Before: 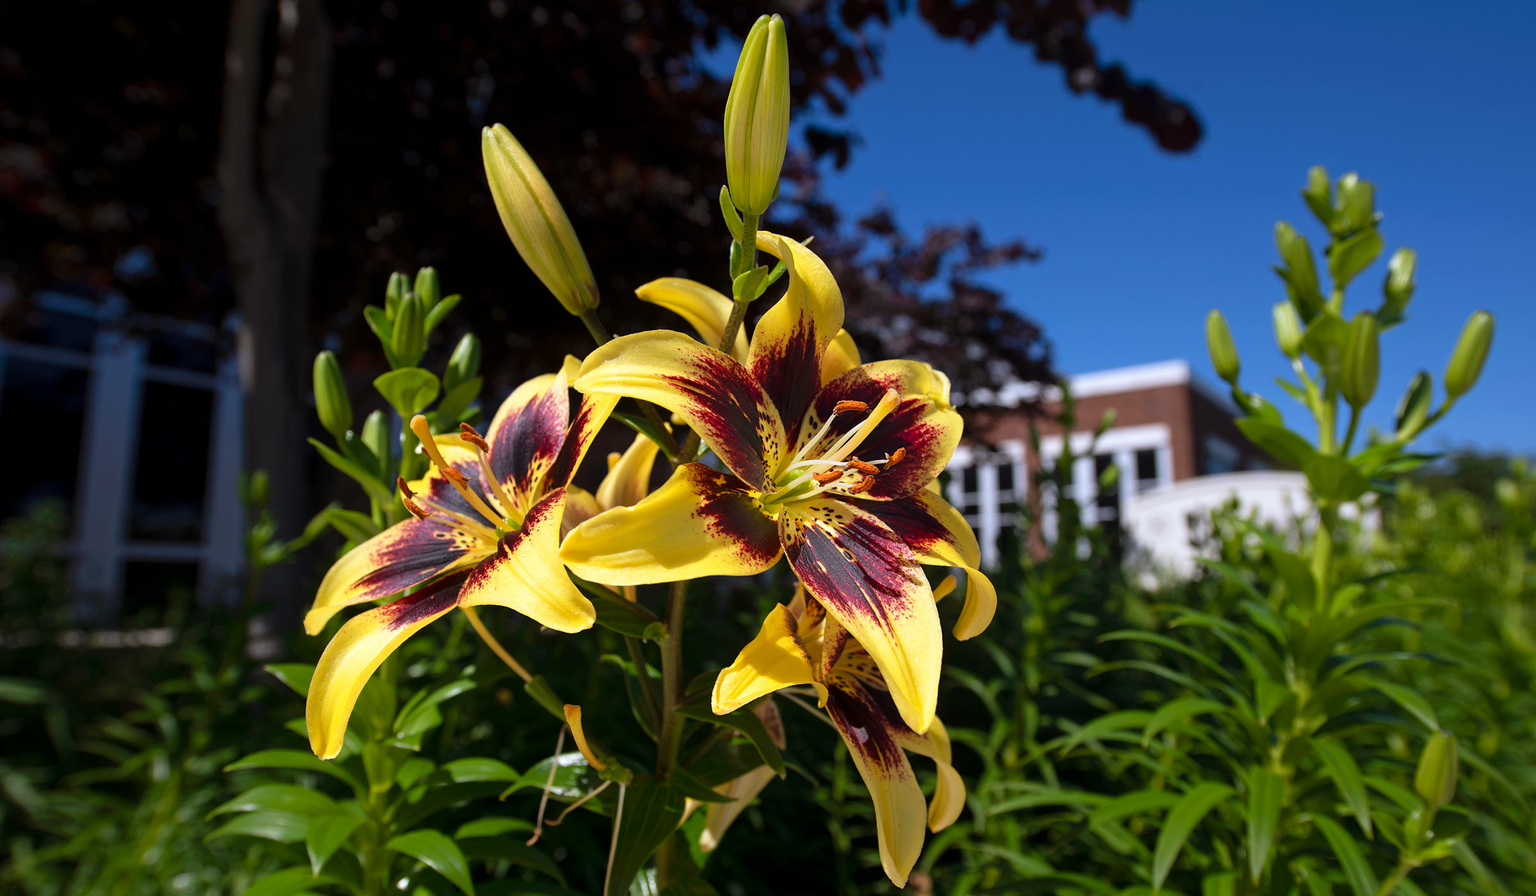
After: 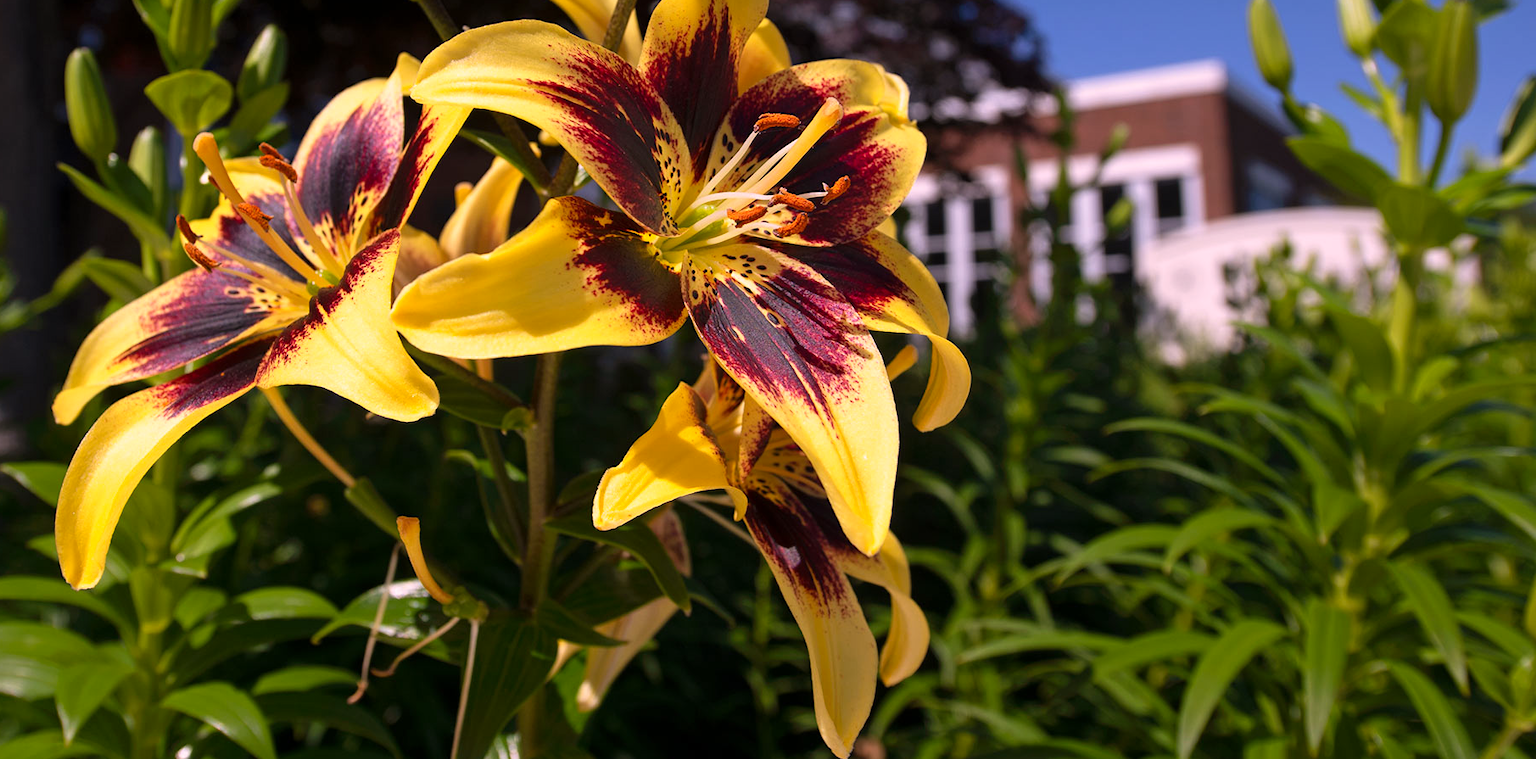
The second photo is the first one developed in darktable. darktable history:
crop and rotate: left 17.234%, top 35.178%, right 7.305%, bottom 0.848%
color correction: highlights a* 14.7, highlights b* 4.86
